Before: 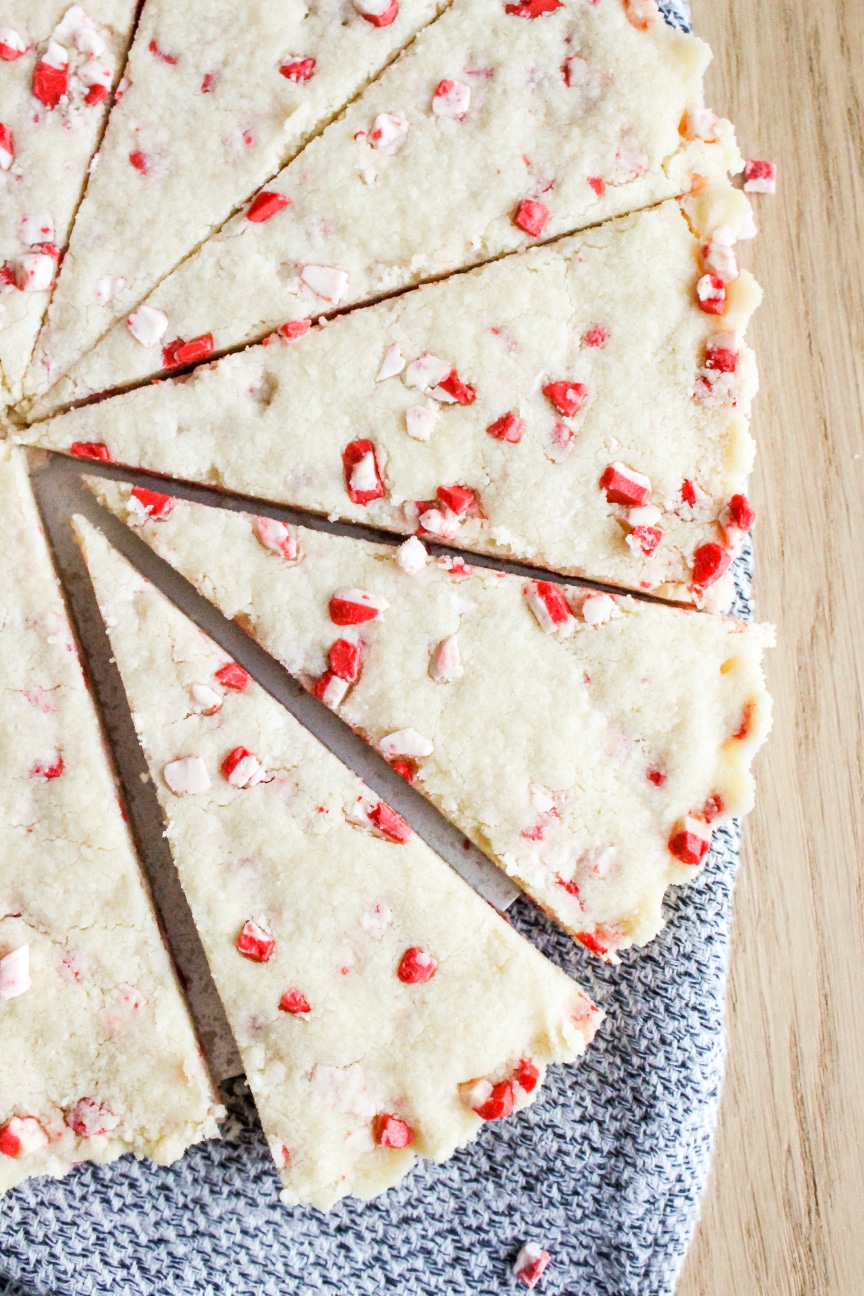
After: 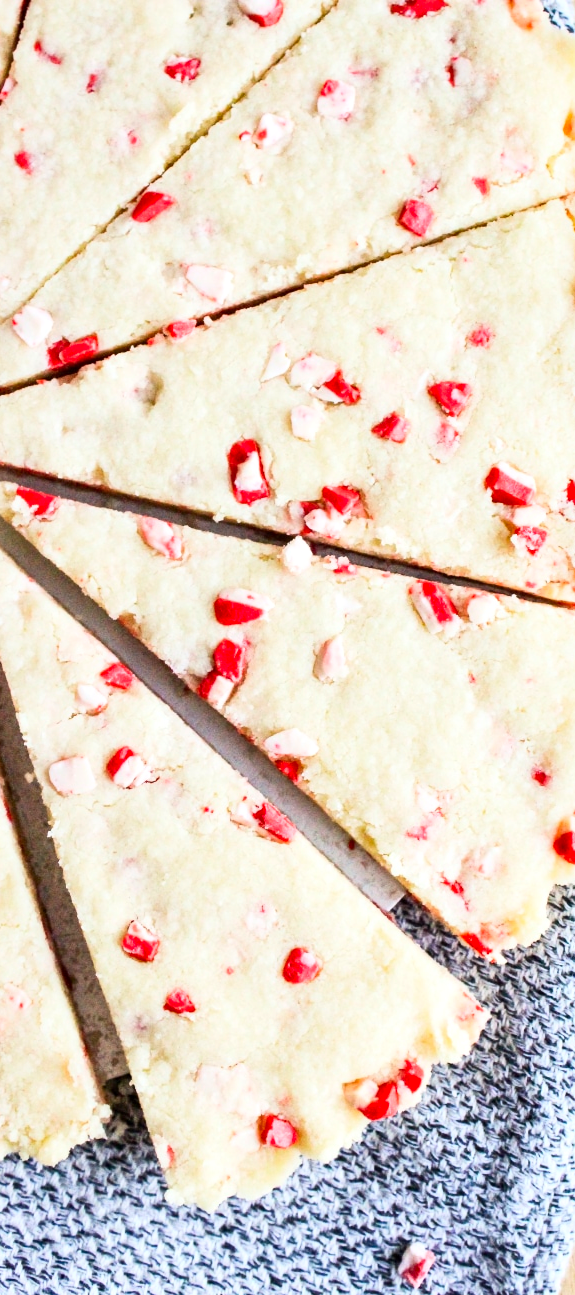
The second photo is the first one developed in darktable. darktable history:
local contrast: mode bilateral grid, contrast 20, coarseness 50, detail 120%, midtone range 0.2
crop and rotate: left 13.342%, right 19.991%
contrast brightness saturation: contrast 0.23, brightness 0.1, saturation 0.29
